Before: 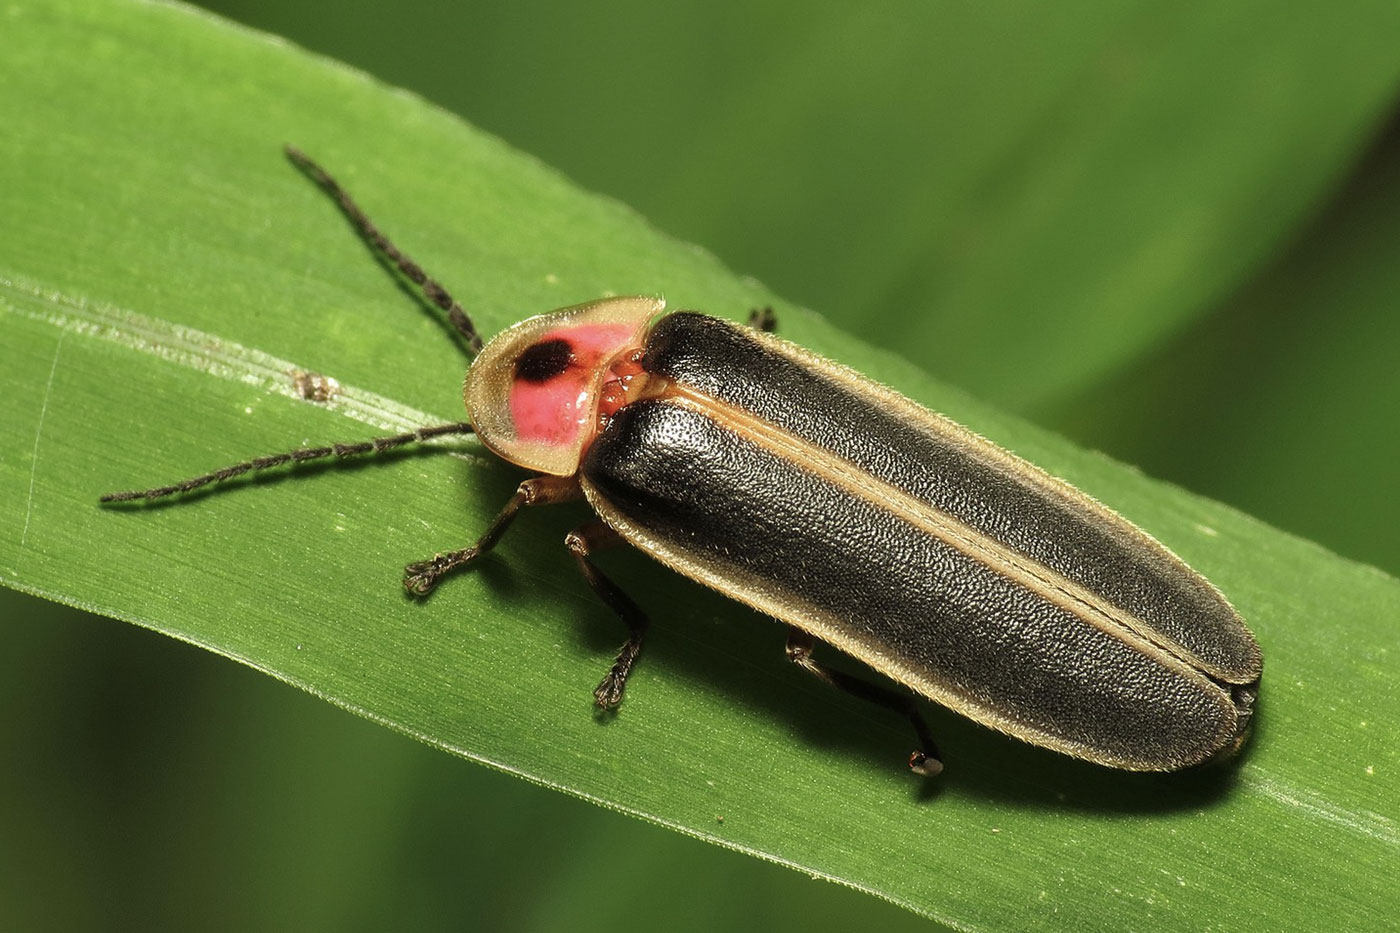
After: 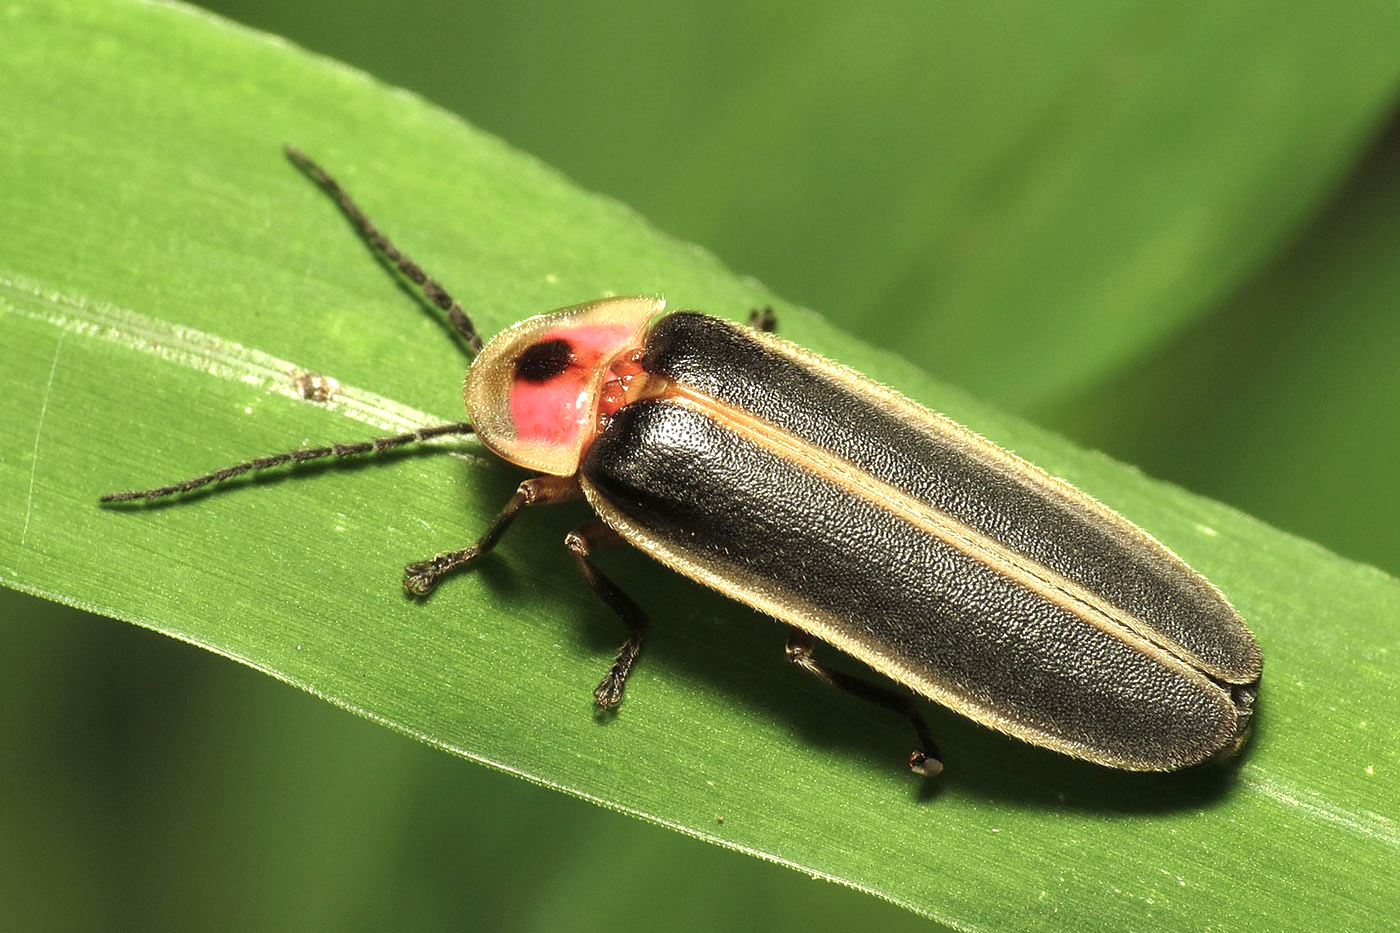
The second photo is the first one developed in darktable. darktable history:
exposure: exposure 0.559 EV, compensate highlight preservation false
